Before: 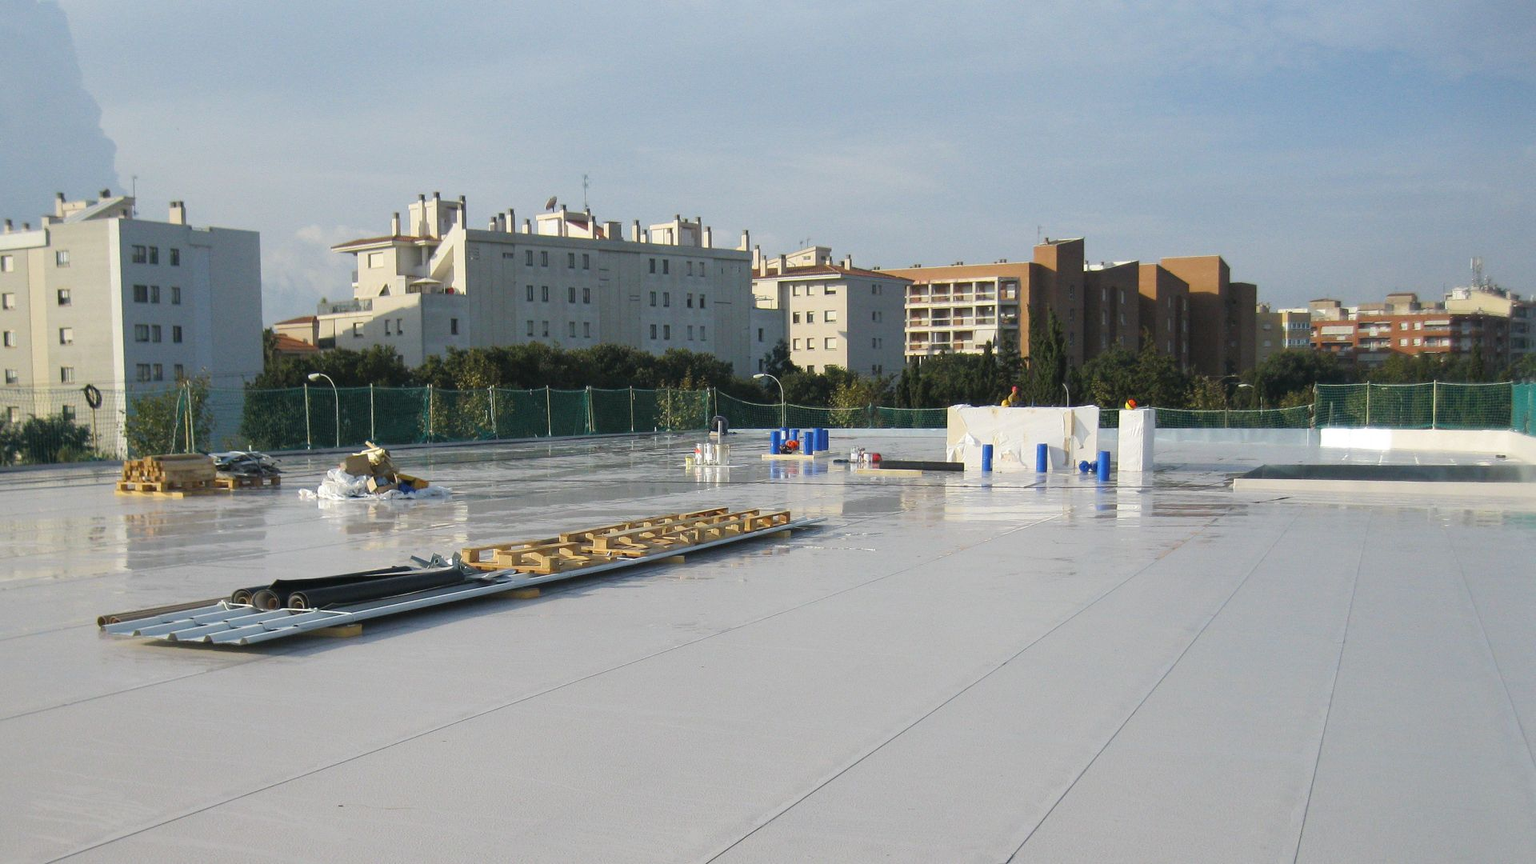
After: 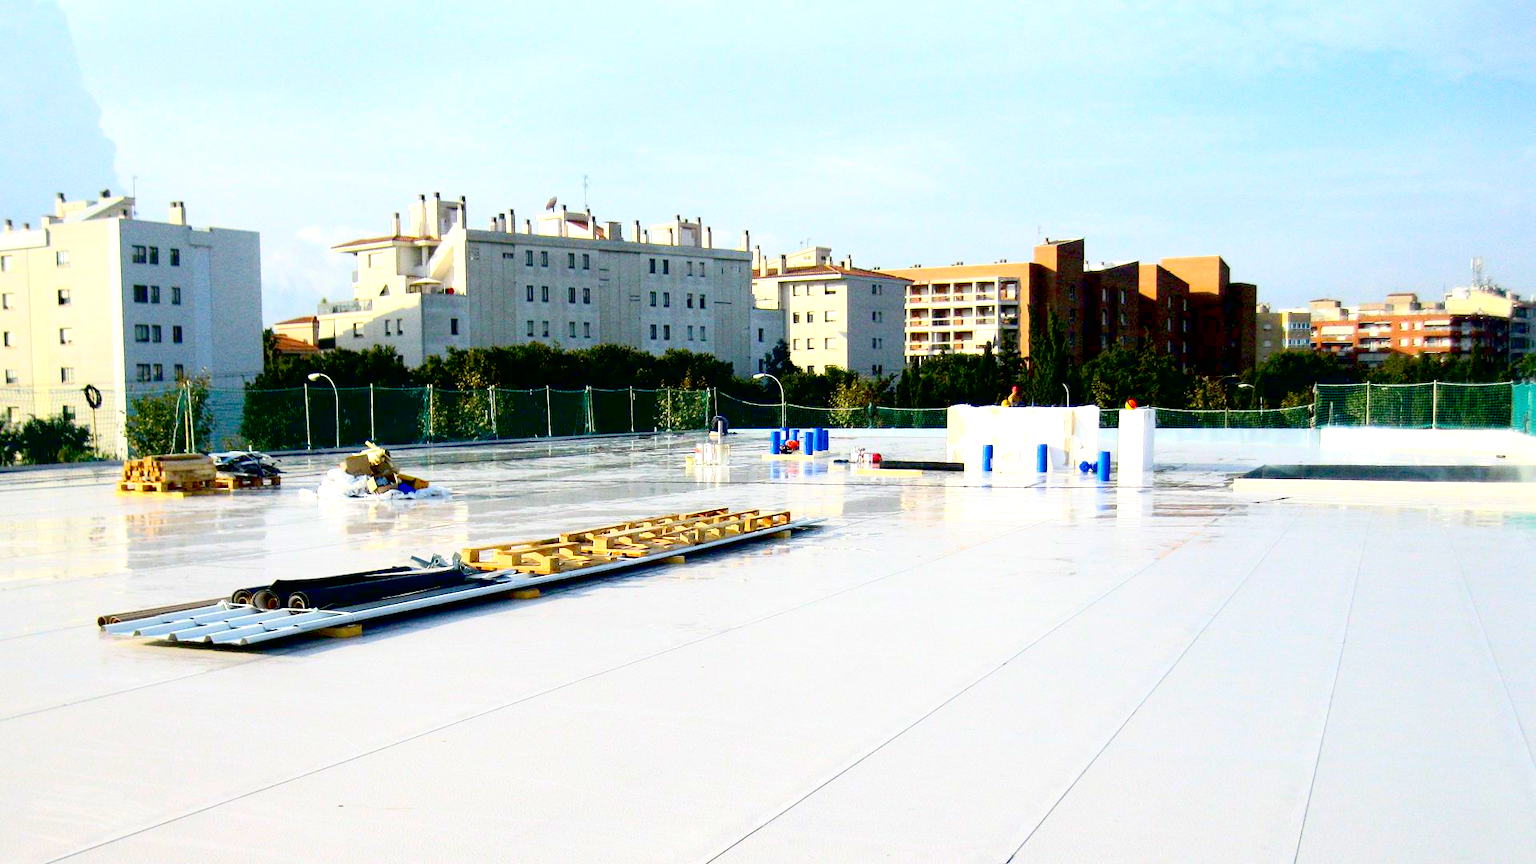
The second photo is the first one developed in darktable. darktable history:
exposure: black level correction 0.035, exposure 0.9 EV, compensate highlight preservation false
contrast brightness saturation: contrast 0.23, brightness 0.1, saturation 0.29
